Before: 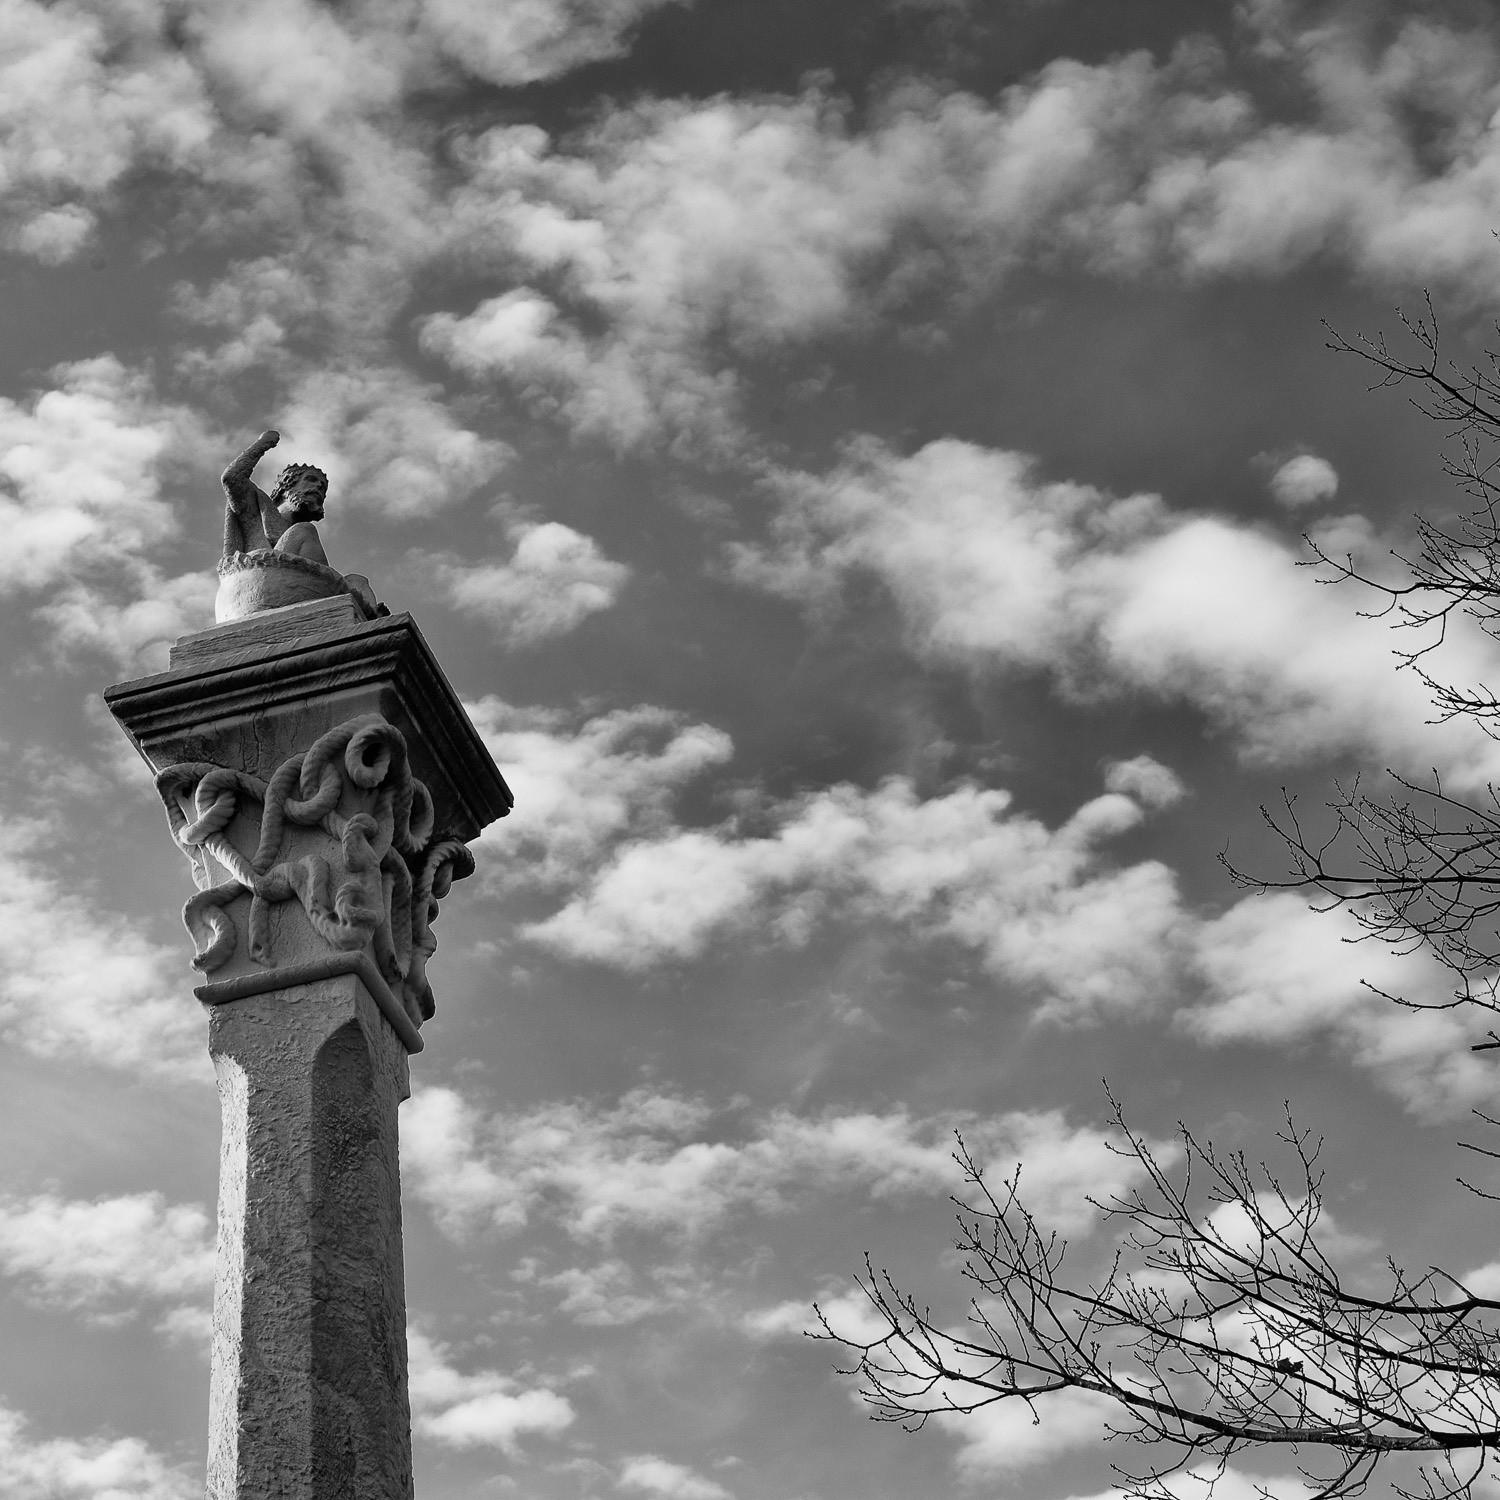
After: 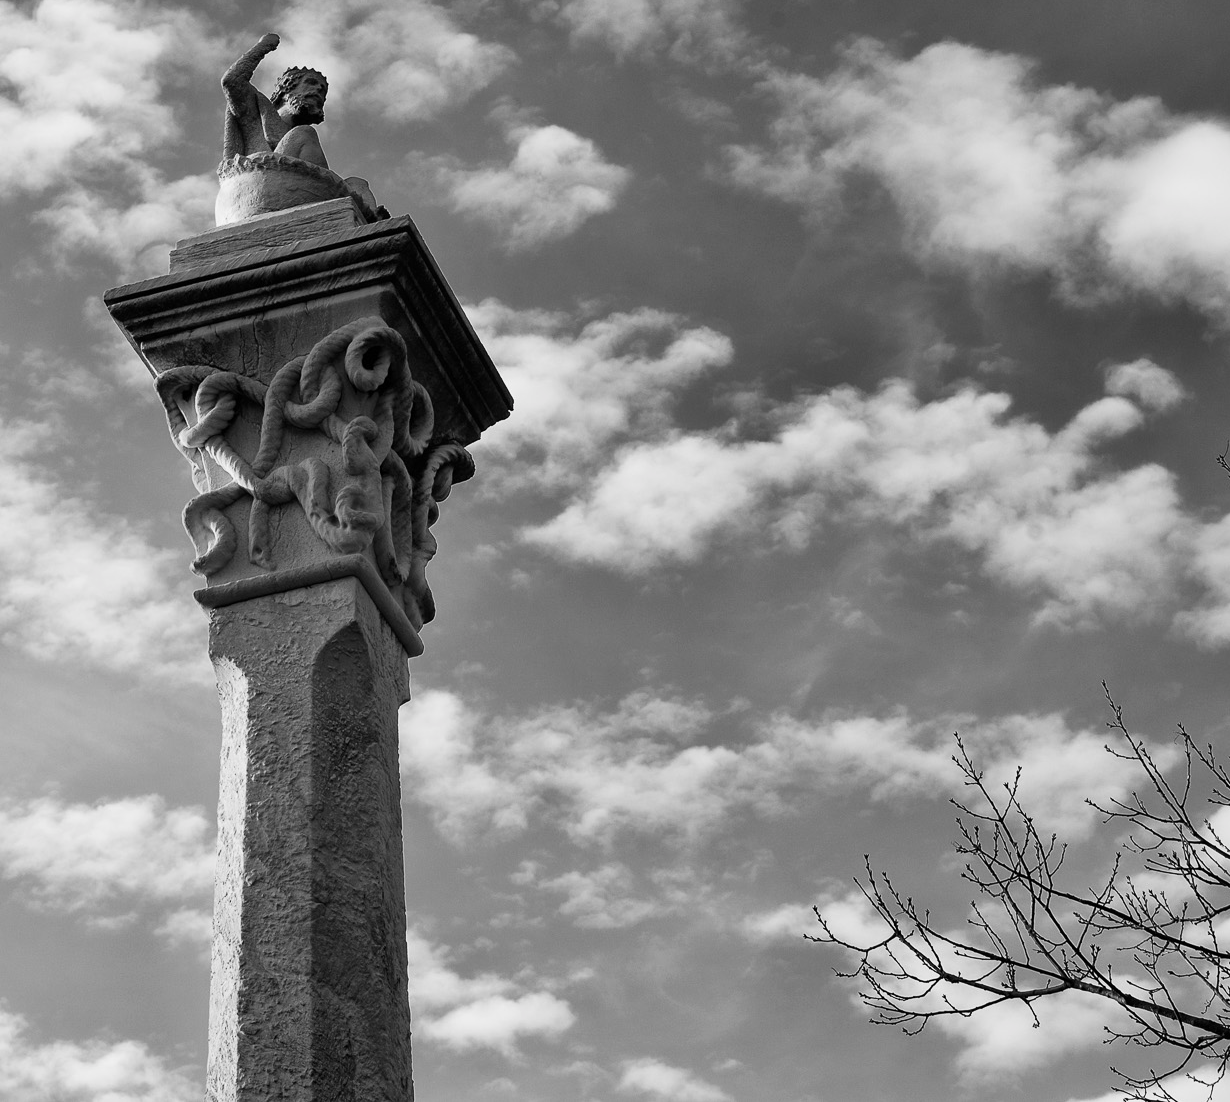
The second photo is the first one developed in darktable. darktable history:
crop: top 26.531%, right 17.959%
color zones: curves: ch0 [(0, 0.511) (0.143, 0.531) (0.286, 0.56) (0.429, 0.5) (0.571, 0.5) (0.714, 0.5) (0.857, 0.5) (1, 0.5)]; ch1 [(0, 0.525) (0.143, 0.705) (0.286, 0.715) (0.429, 0.35) (0.571, 0.35) (0.714, 0.35) (0.857, 0.4) (1, 0.4)]; ch2 [(0, 0.572) (0.143, 0.512) (0.286, 0.473) (0.429, 0.45) (0.571, 0.5) (0.714, 0.5) (0.857, 0.518) (1, 0.518)]
contrast brightness saturation: contrast 0.08, saturation 0.02
